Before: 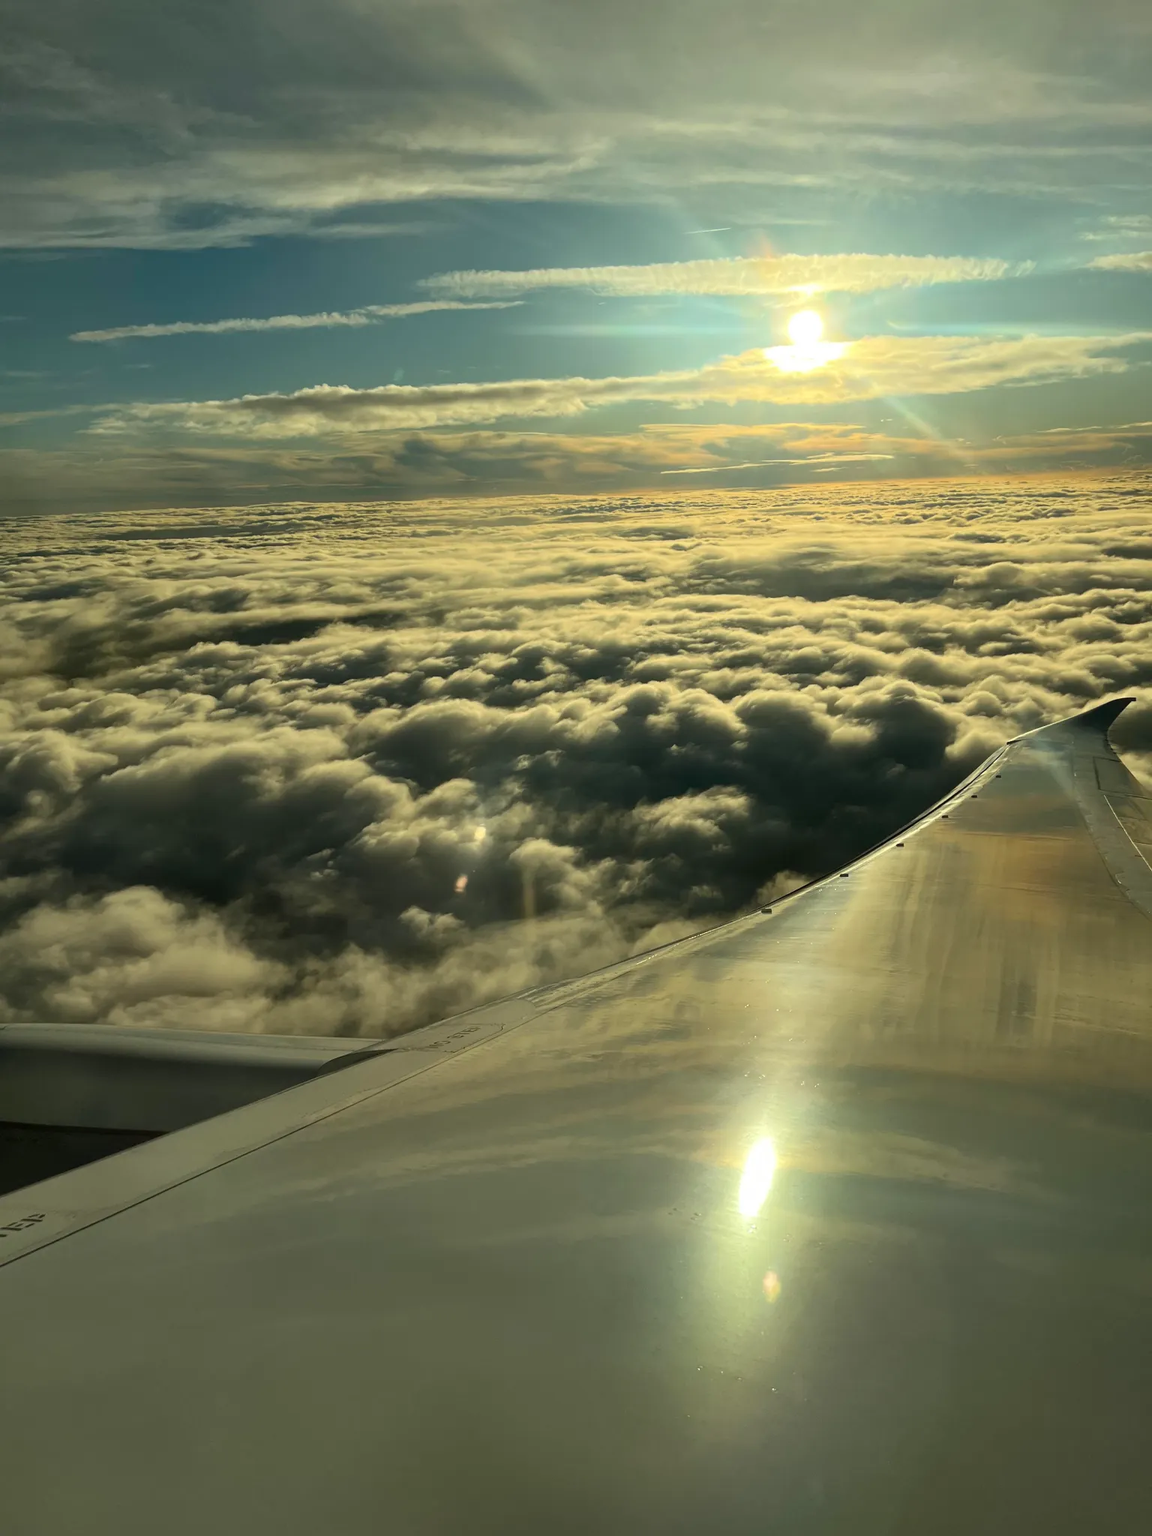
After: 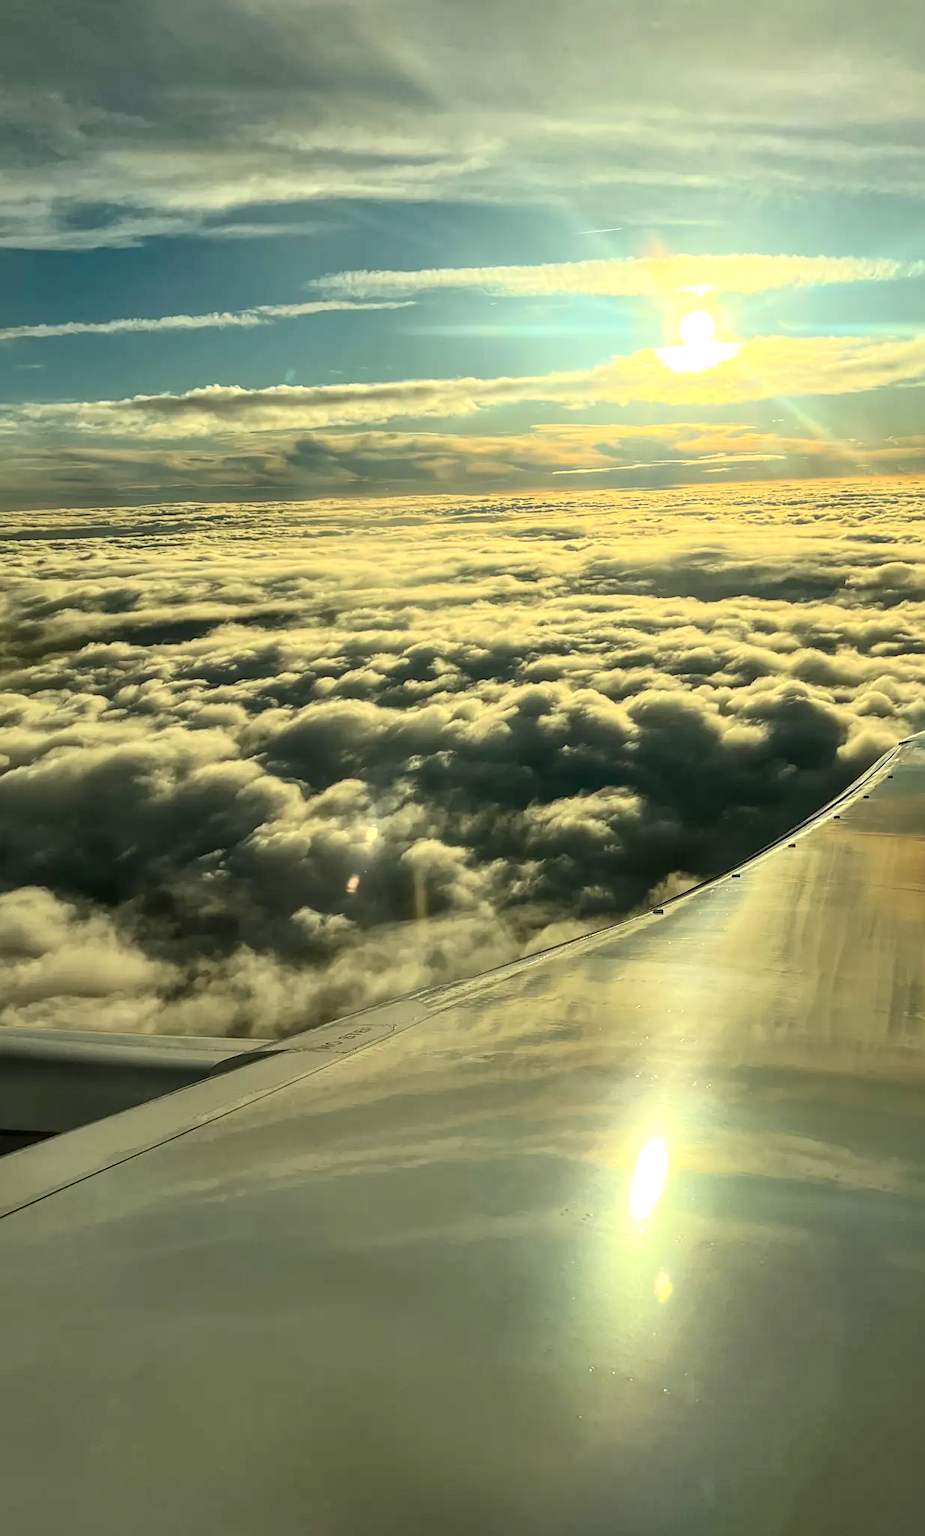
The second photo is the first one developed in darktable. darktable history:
sharpen: amount 0.217
crop and rotate: left 9.474%, right 10.16%
contrast brightness saturation: contrast 0.196, brightness 0.169, saturation 0.218
local contrast: detail 130%
